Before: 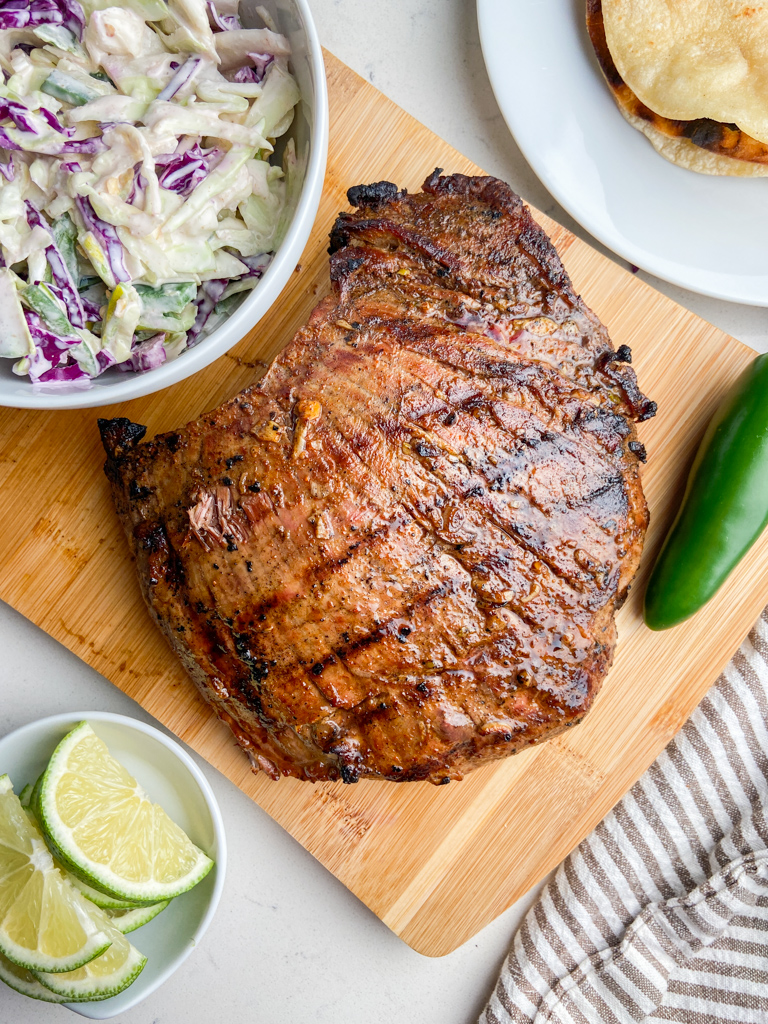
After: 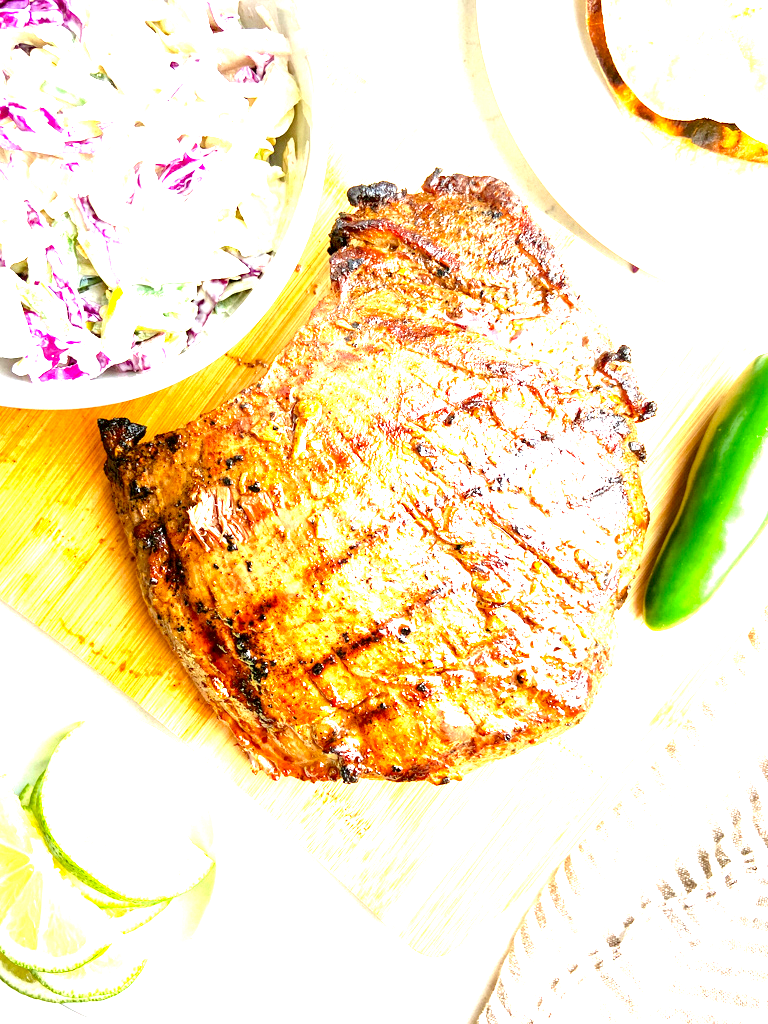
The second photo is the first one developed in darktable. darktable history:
exposure: black level correction 0.001, exposure 2.657 EV, compensate exposure bias true, compensate highlight preservation false
color correction: highlights a* -1.45, highlights b* 10.25, shadows a* 0.356, shadows b* 19.3
